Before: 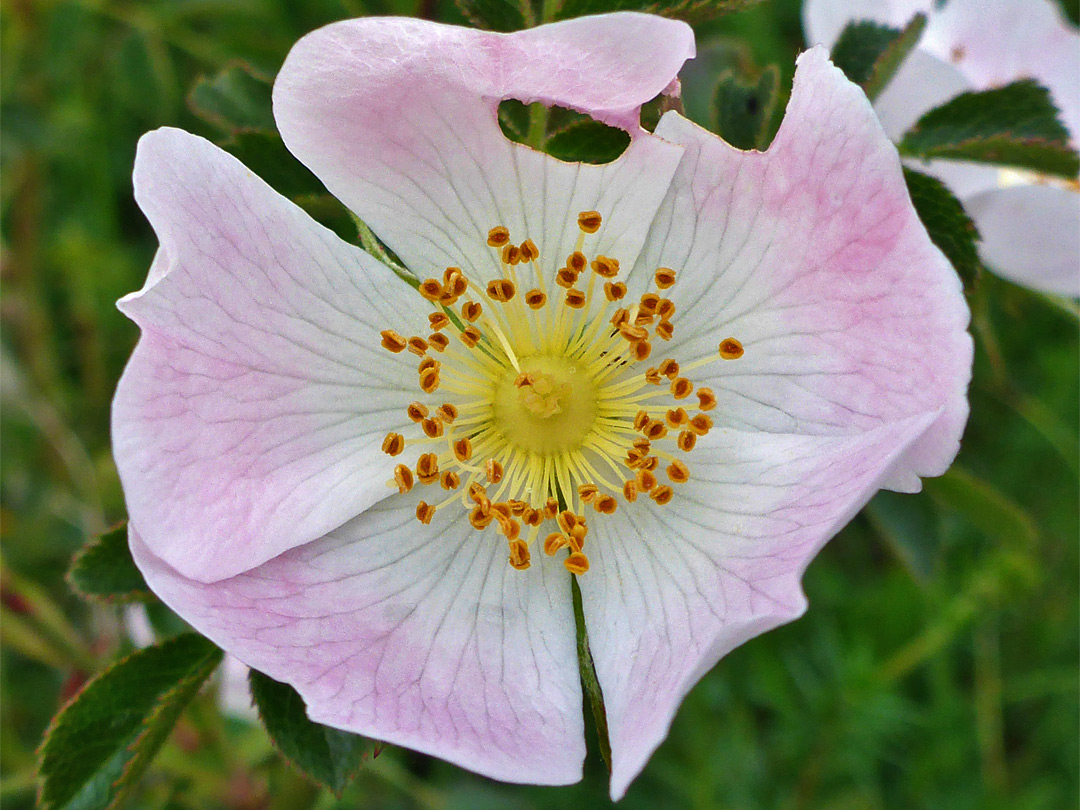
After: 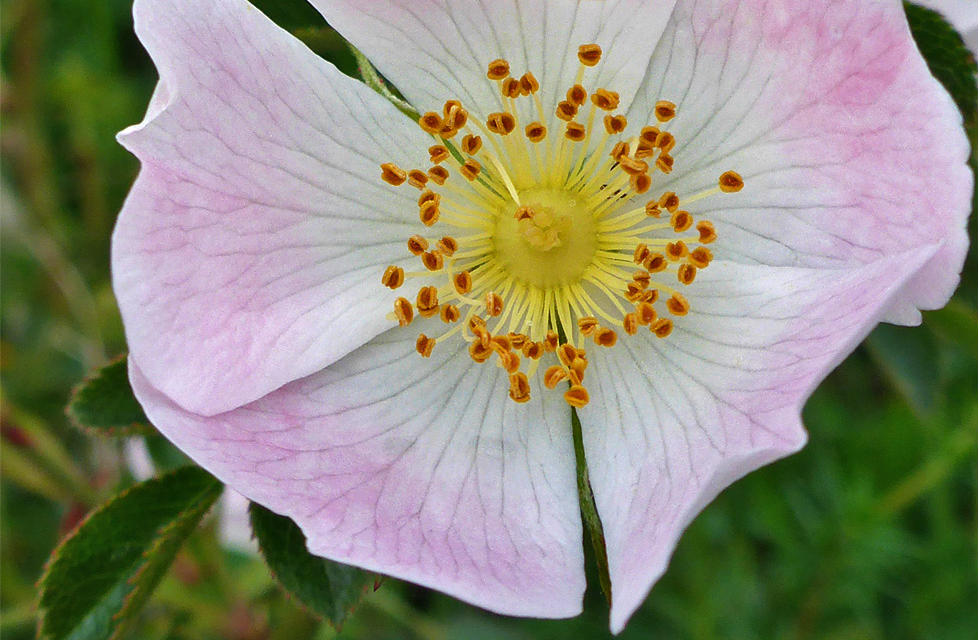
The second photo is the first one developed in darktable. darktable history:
crop: top 20.663%, right 9.395%, bottom 0.26%
